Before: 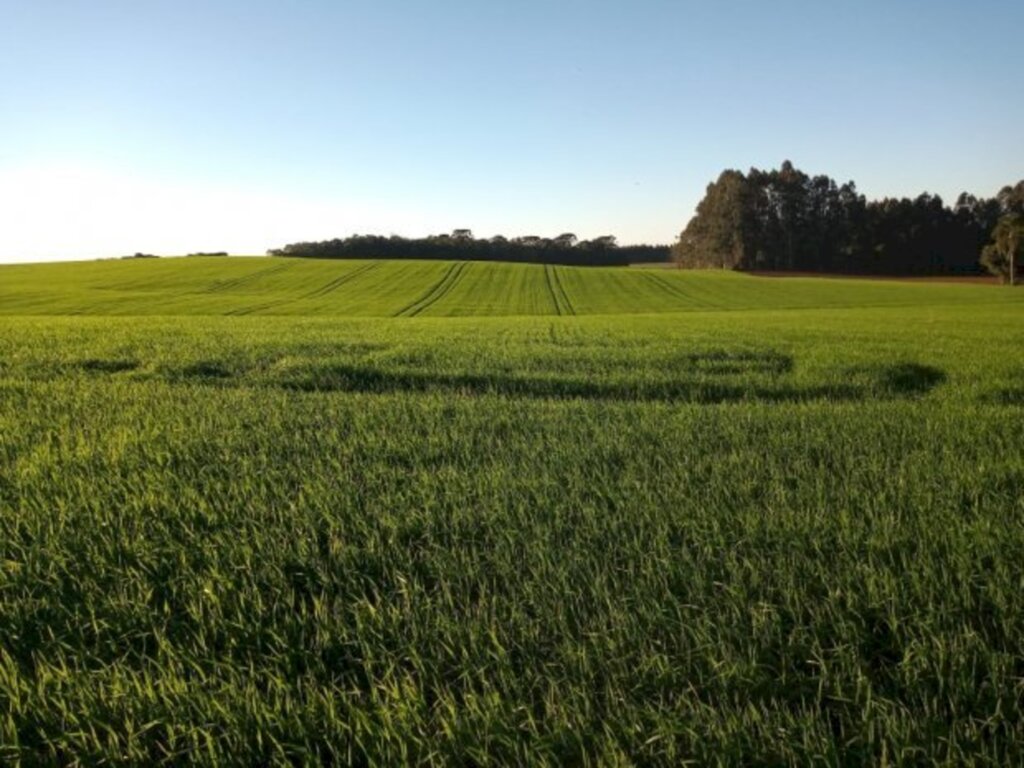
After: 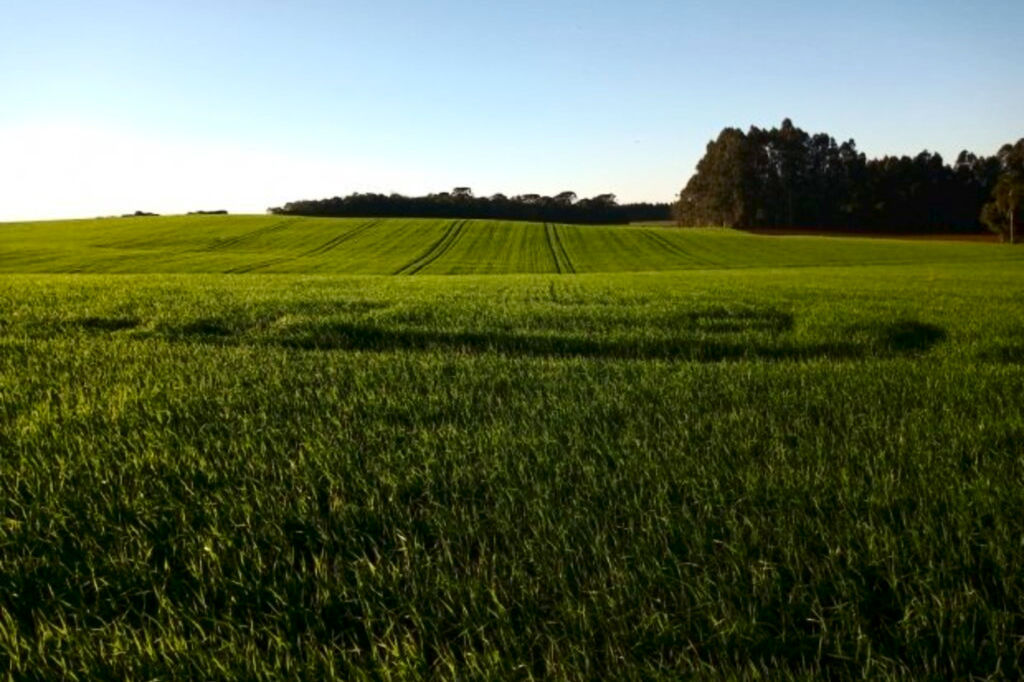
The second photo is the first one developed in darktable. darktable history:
contrast brightness saturation: contrast 0.197, brightness -0.11, saturation 0.097
crop and rotate: top 5.485%, bottom 5.694%
